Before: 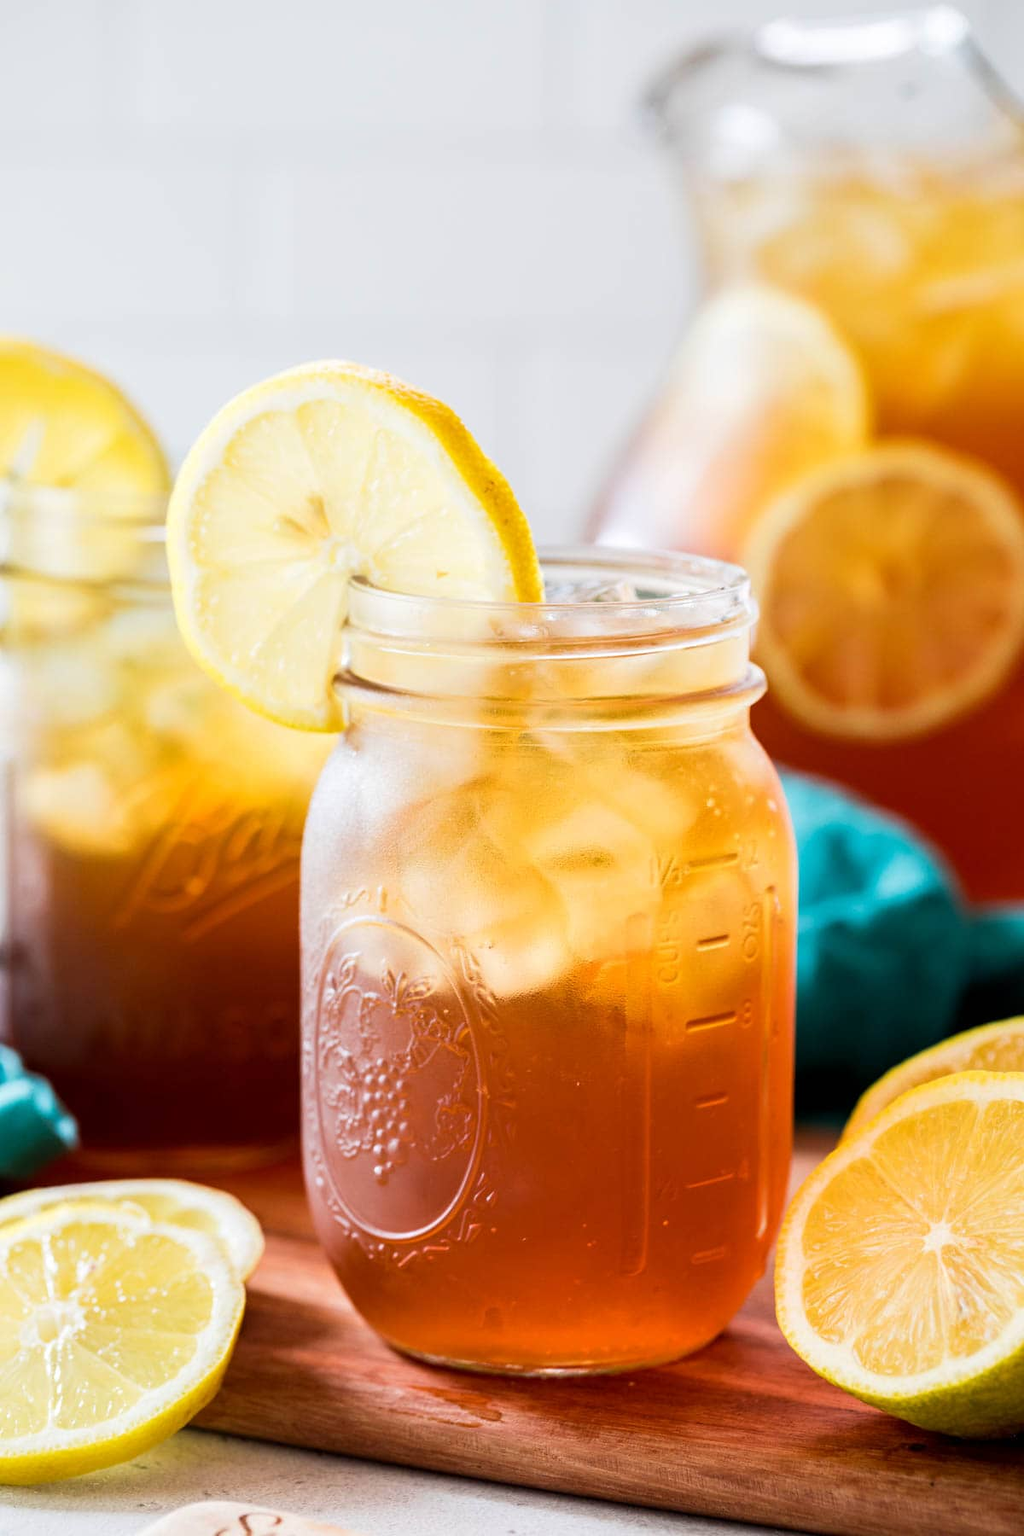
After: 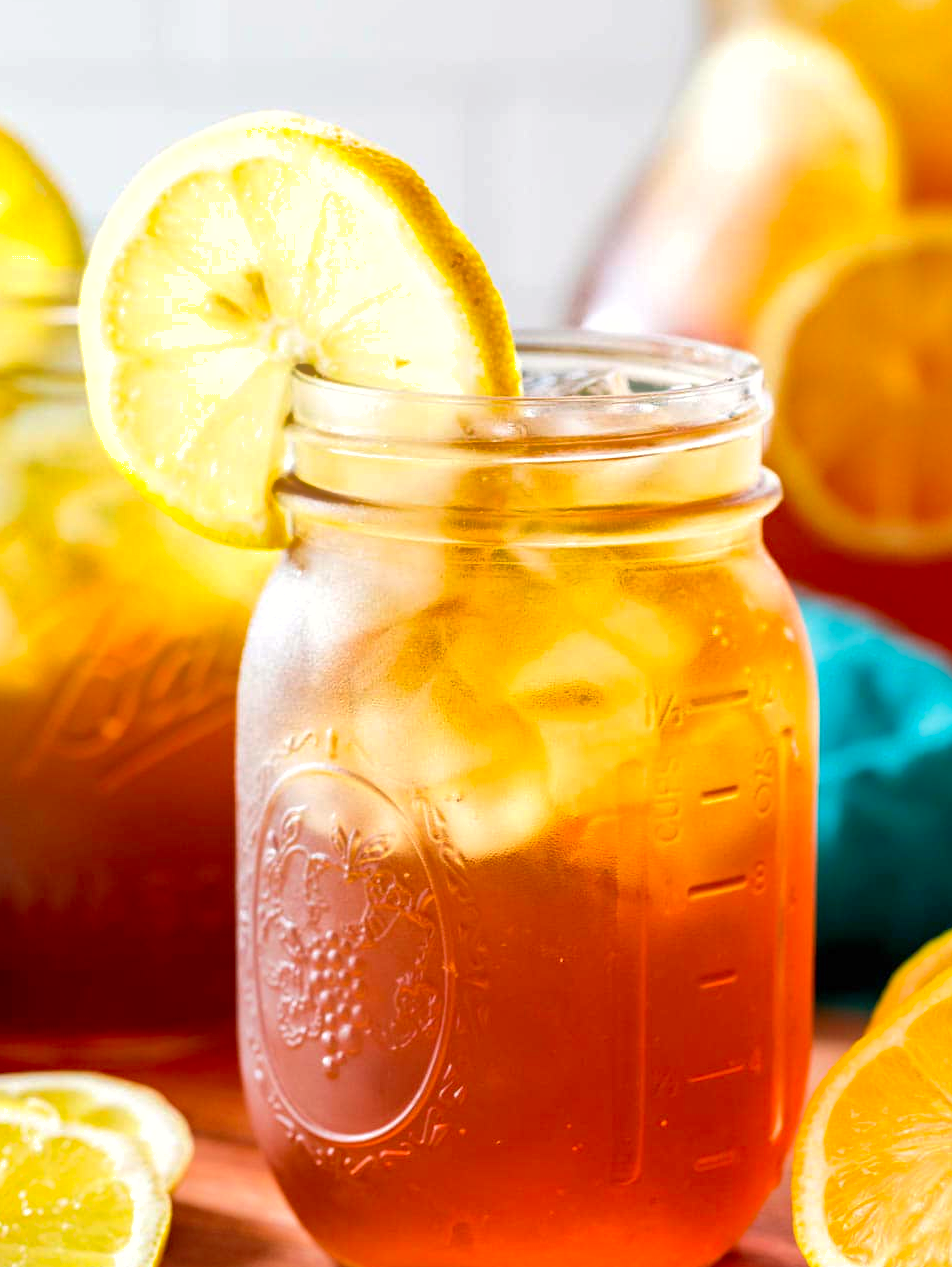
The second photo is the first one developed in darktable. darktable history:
contrast brightness saturation: contrast 0.076, saturation 0.201
crop: left 9.694%, top 17.267%, right 10.889%, bottom 12.319%
shadows and highlights: on, module defaults
color correction: highlights b* 2.93
exposure: exposure 0.207 EV, compensate exposure bias true, compensate highlight preservation false
